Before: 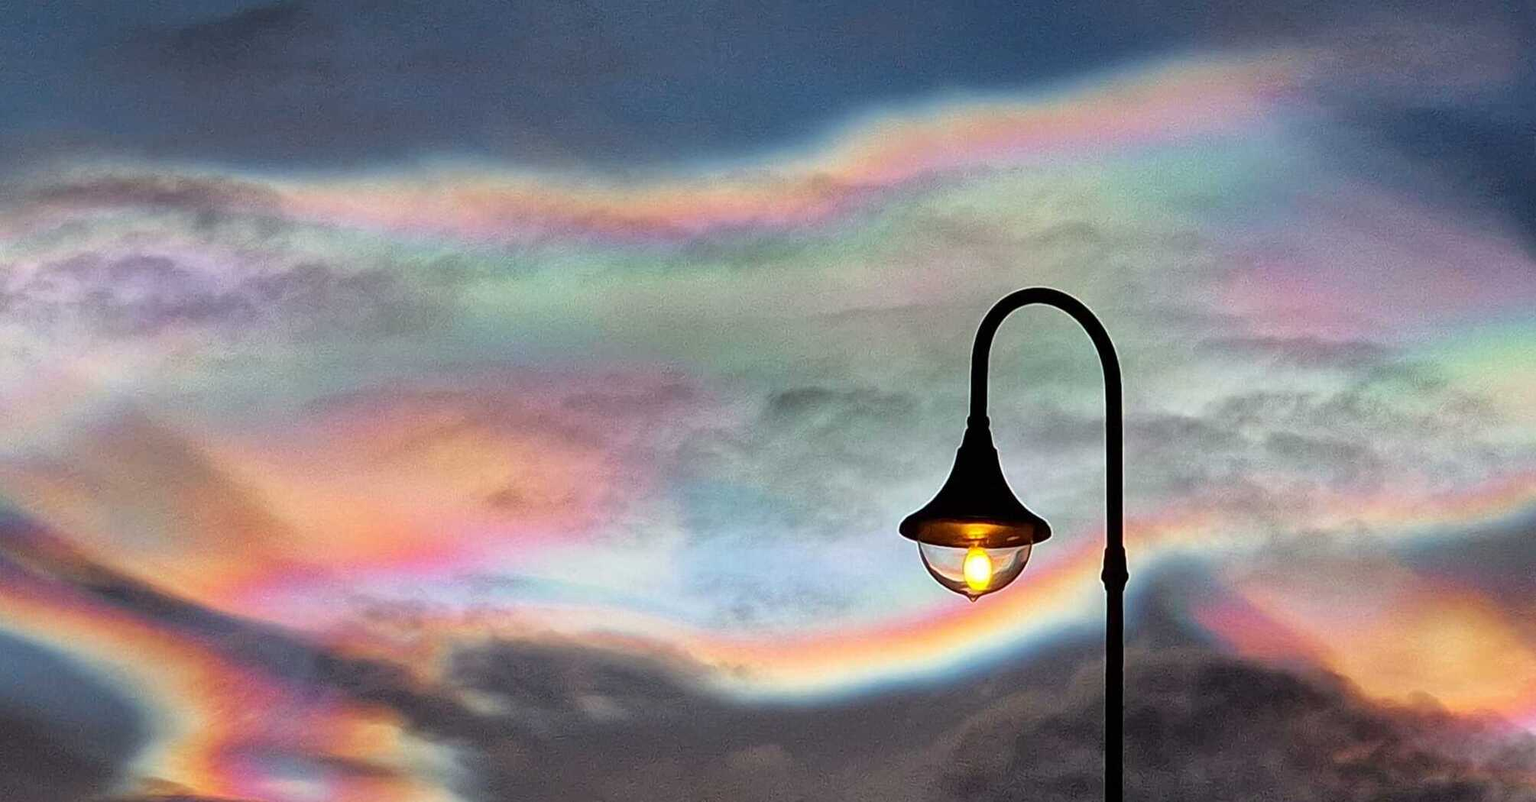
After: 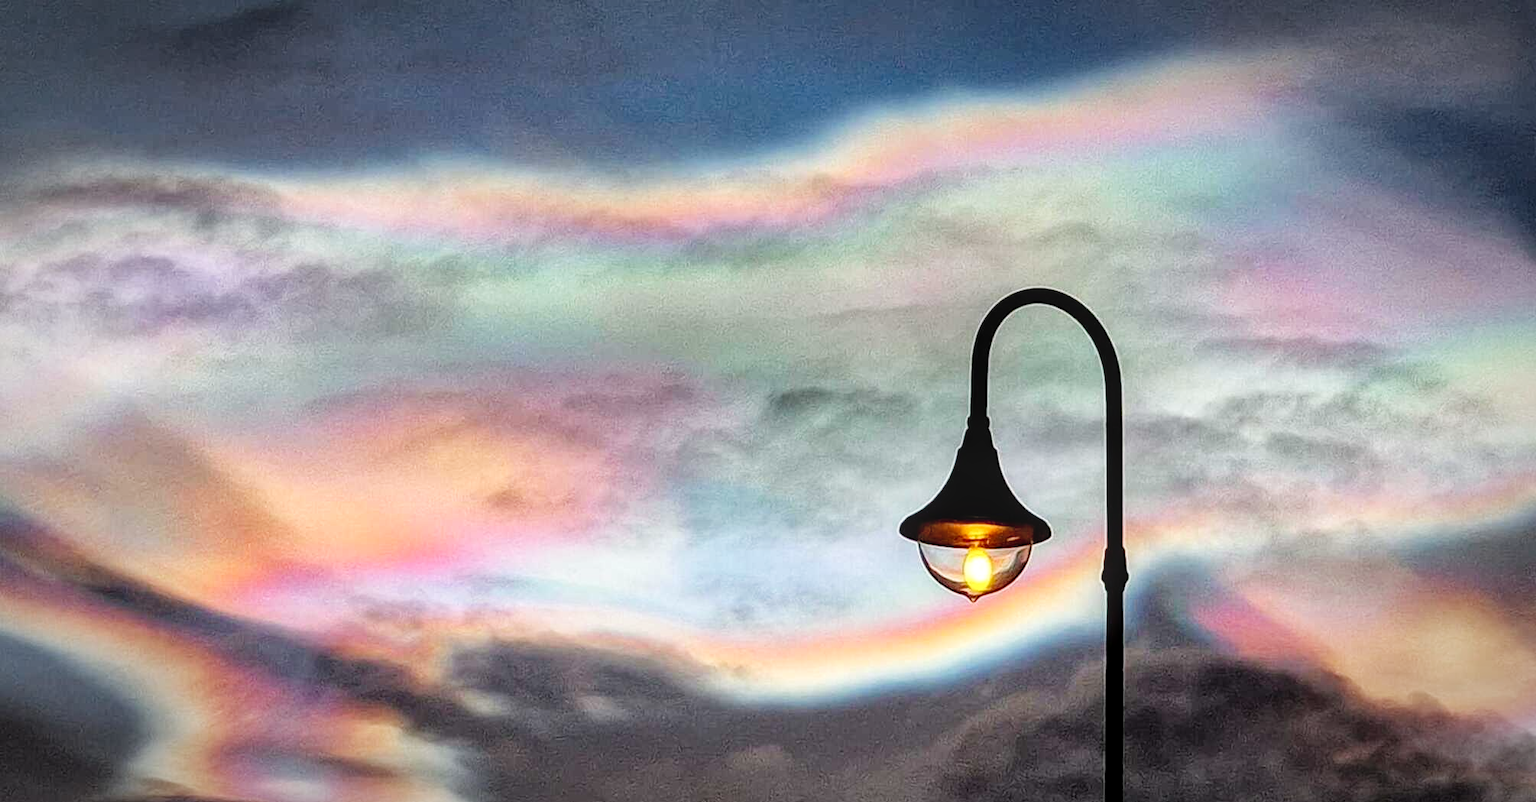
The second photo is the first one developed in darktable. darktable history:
vignetting: automatic ratio true
local contrast: detail 130%
exposure: black level correction 0, compensate highlight preservation false
tone curve: curves: ch0 [(0, 0) (0.004, 0.001) (0.133, 0.112) (0.325, 0.362) (0.832, 0.893) (1, 1)], preserve colors none
